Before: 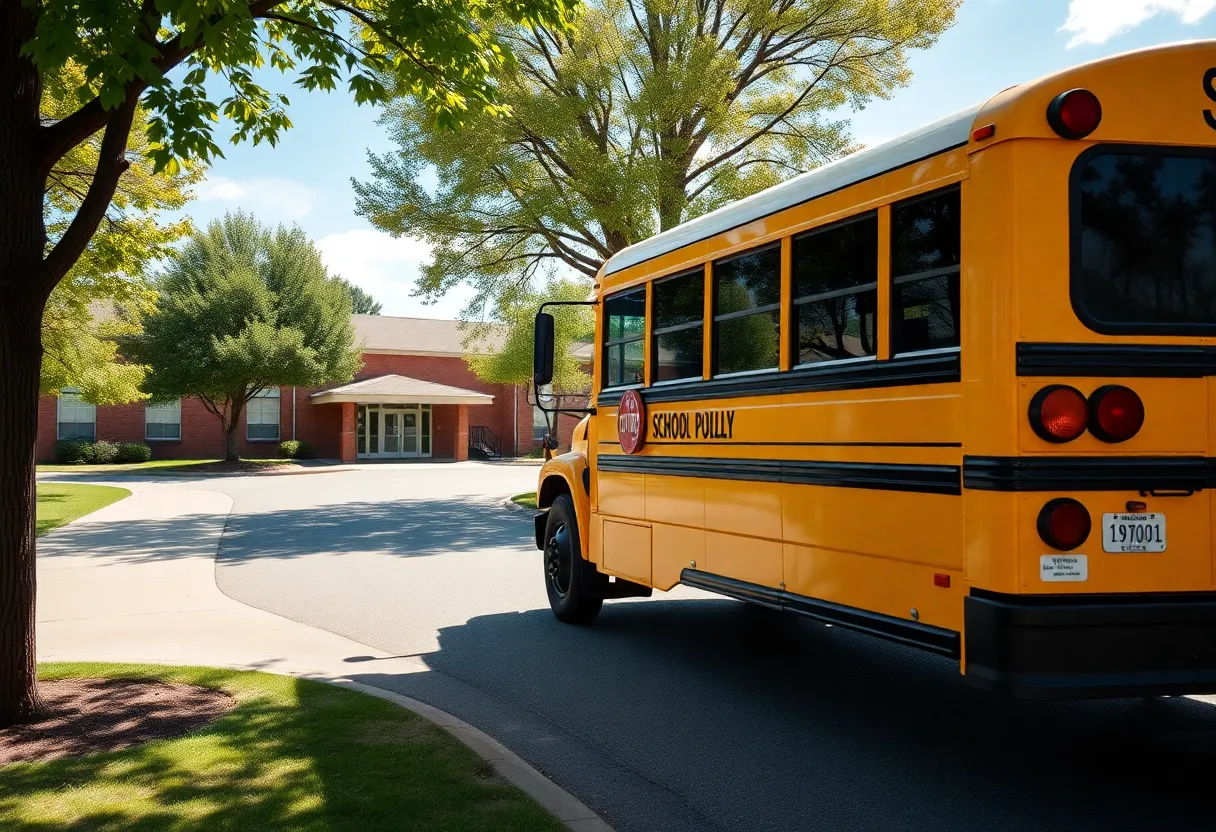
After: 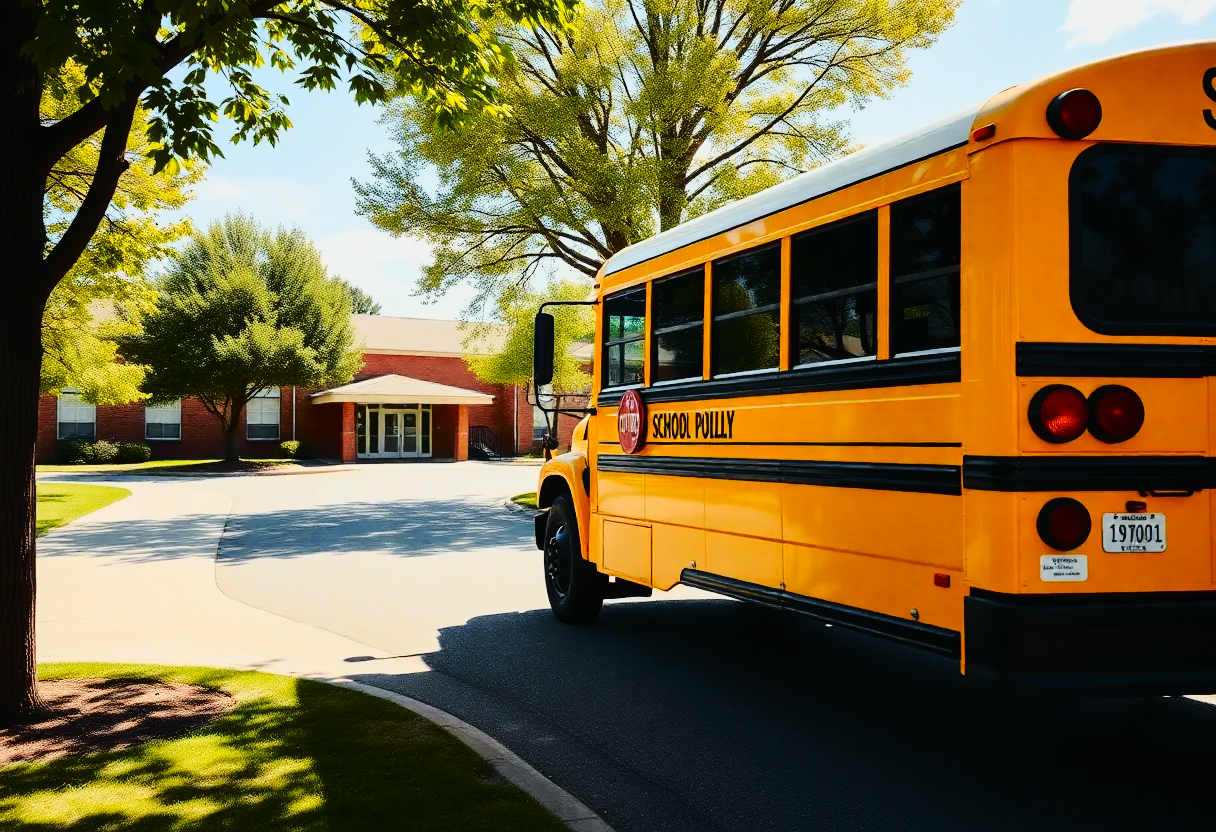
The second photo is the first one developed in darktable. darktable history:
base curve: curves: ch0 [(0, 0) (0.073, 0.04) (0.157, 0.139) (0.492, 0.492) (0.758, 0.758) (1, 1)], preserve colors none
tone curve: curves: ch0 [(0, 0.013) (0.129, 0.1) (0.291, 0.375) (0.46, 0.576) (0.667, 0.78) (0.851, 0.903) (0.997, 0.951)]; ch1 [(0, 0) (0.353, 0.344) (0.45, 0.46) (0.498, 0.495) (0.528, 0.531) (0.563, 0.566) (0.592, 0.609) (0.657, 0.672) (1, 1)]; ch2 [(0, 0) (0.333, 0.346) (0.375, 0.375) (0.427, 0.44) (0.5, 0.501) (0.505, 0.505) (0.544, 0.573) (0.576, 0.615) (0.612, 0.644) (0.66, 0.715) (1, 1)], color space Lab, independent channels, preserve colors none
